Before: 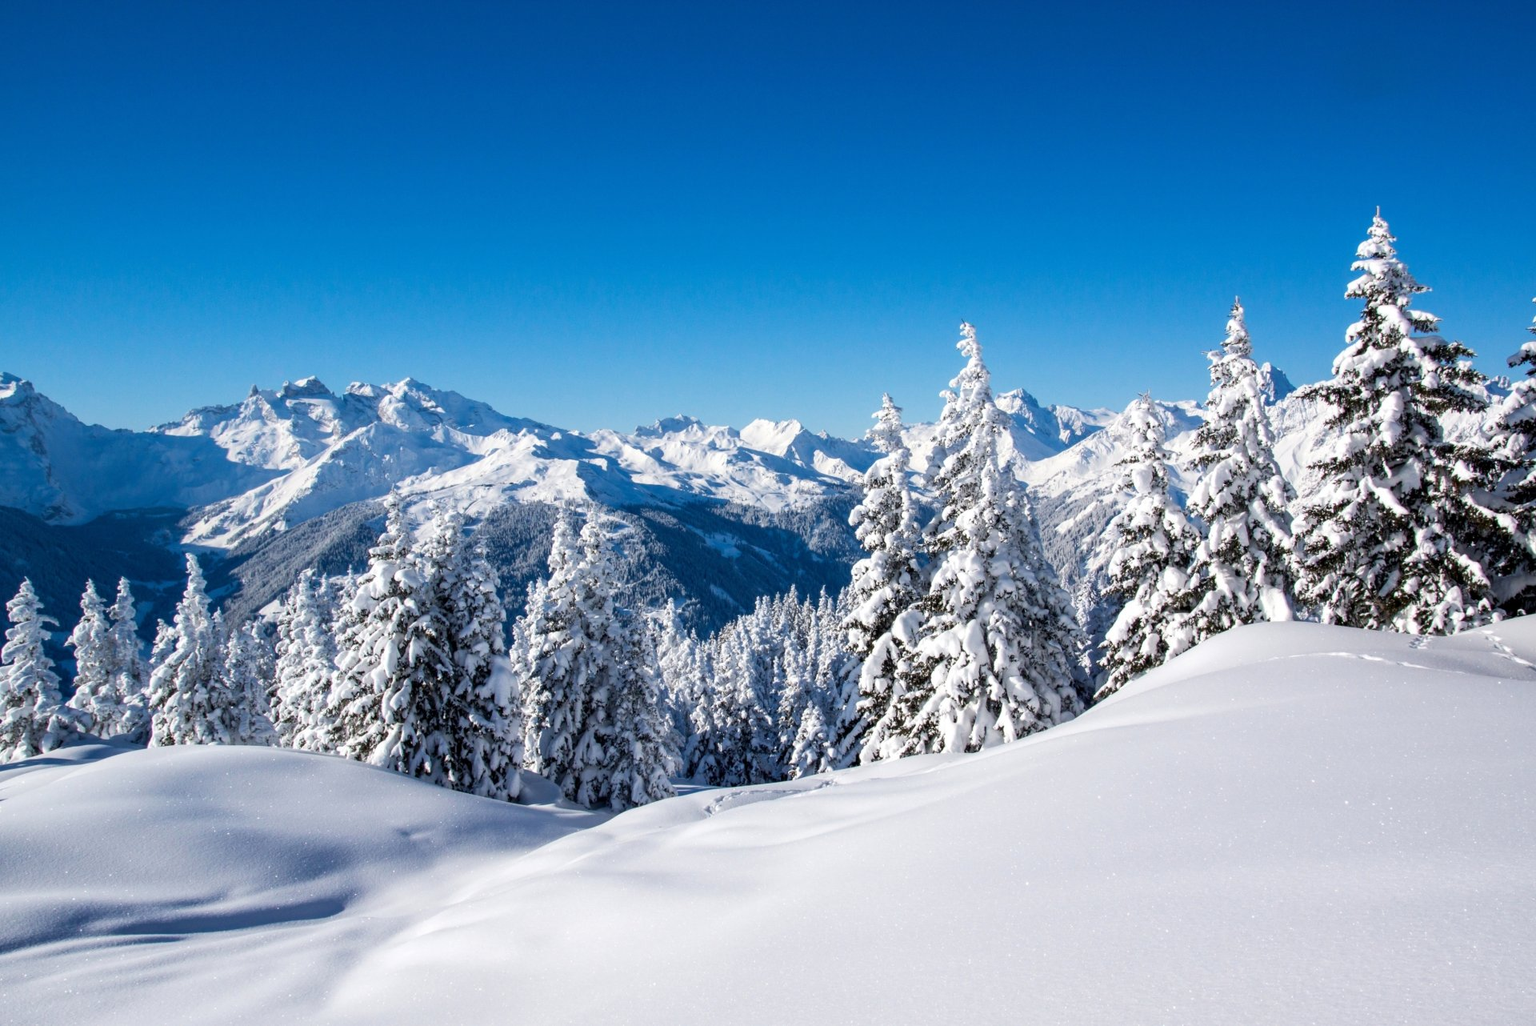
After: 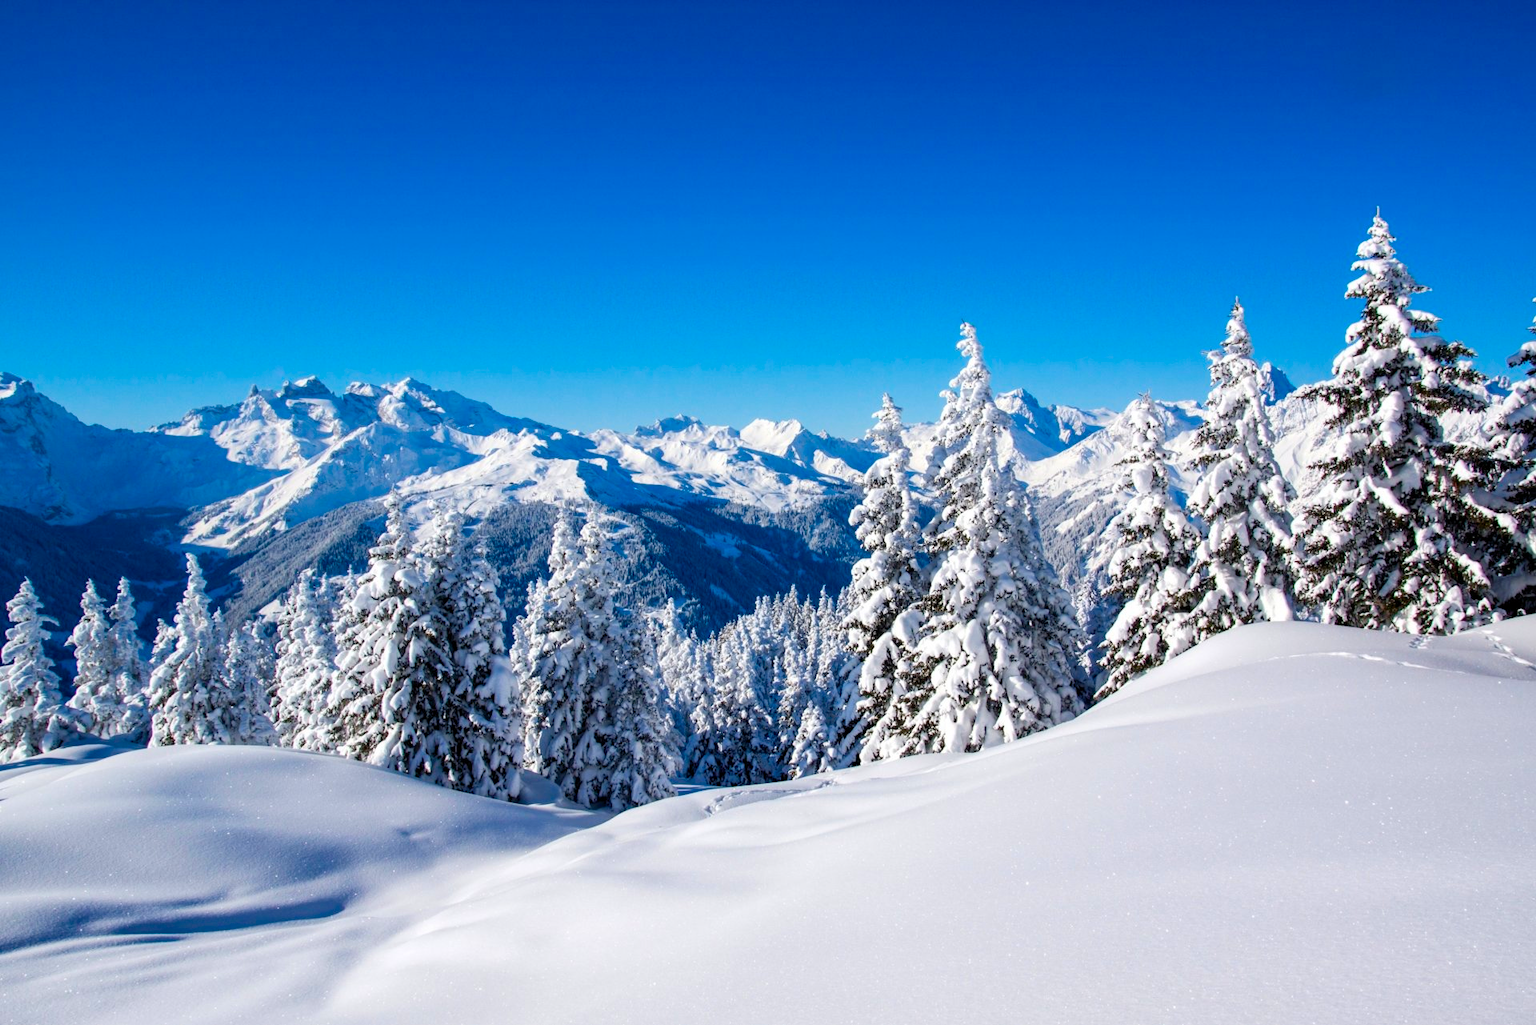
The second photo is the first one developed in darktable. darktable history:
color balance rgb: perceptual saturation grading › global saturation 36.106%, perceptual saturation grading › shadows 34.816%
